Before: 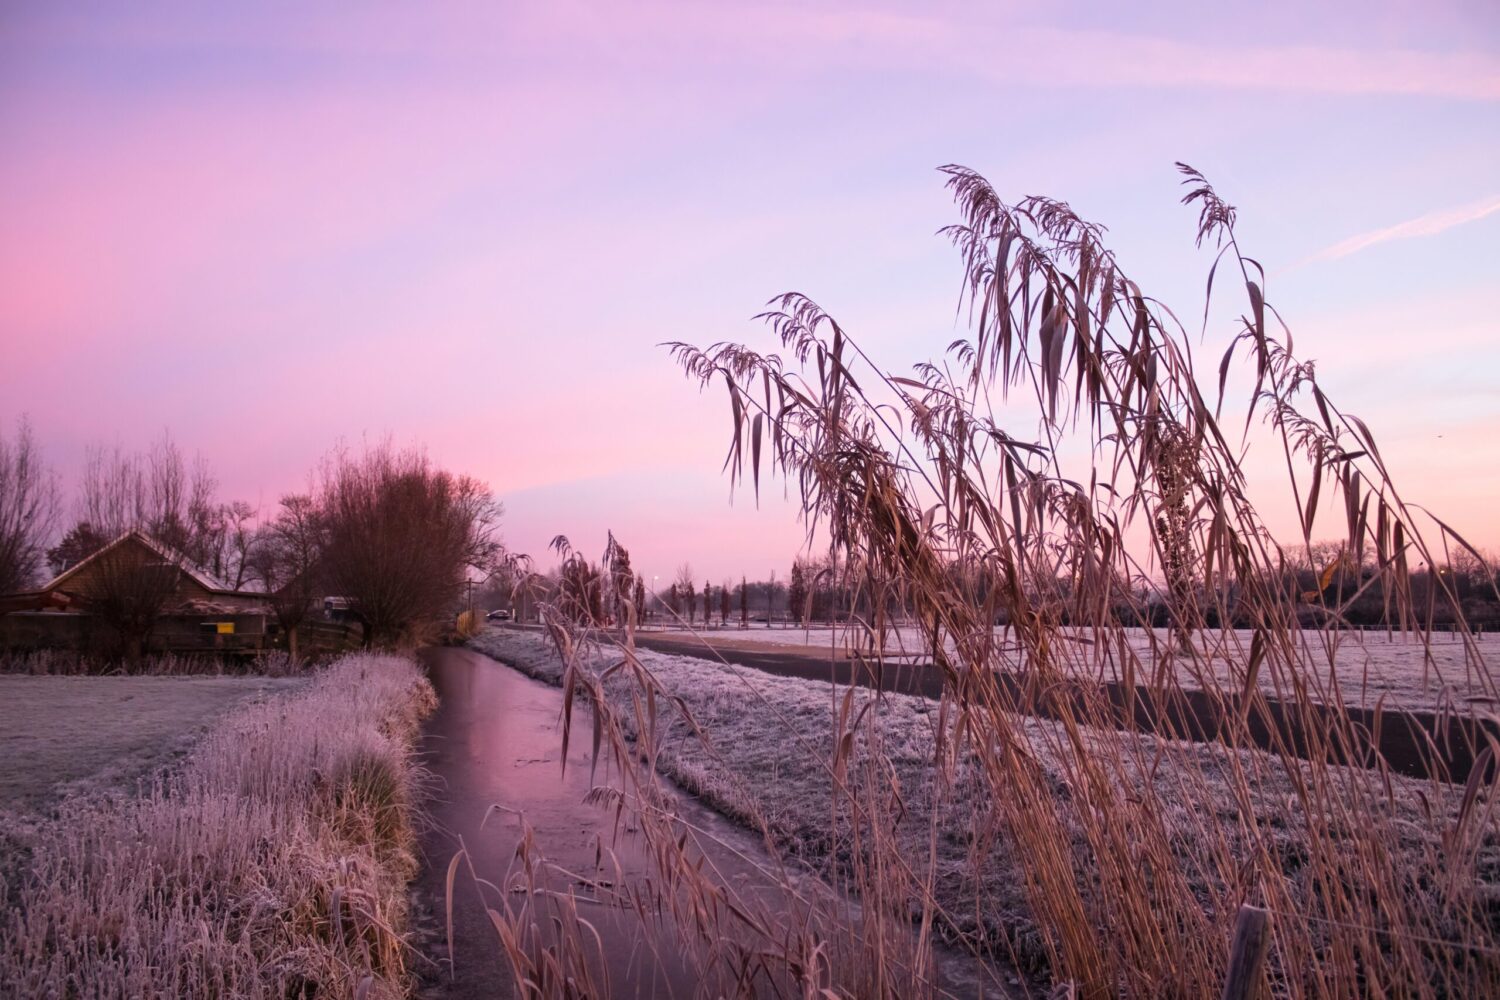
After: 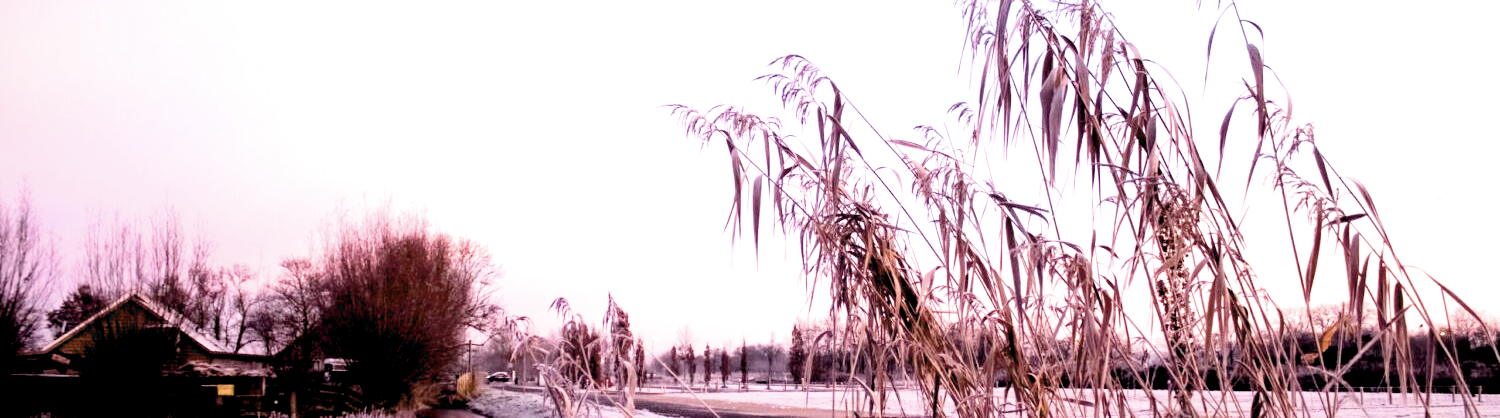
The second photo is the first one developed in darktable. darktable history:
filmic rgb: black relative exposure -3.31 EV, white relative exposure 3.45 EV, hardness 2.36, contrast 1.103
contrast brightness saturation: contrast 0.1, saturation -0.3
crop and rotate: top 23.84%, bottom 34.294%
exposure: black level correction 0.016, exposure 1.774 EV, compensate highlight preservation false
